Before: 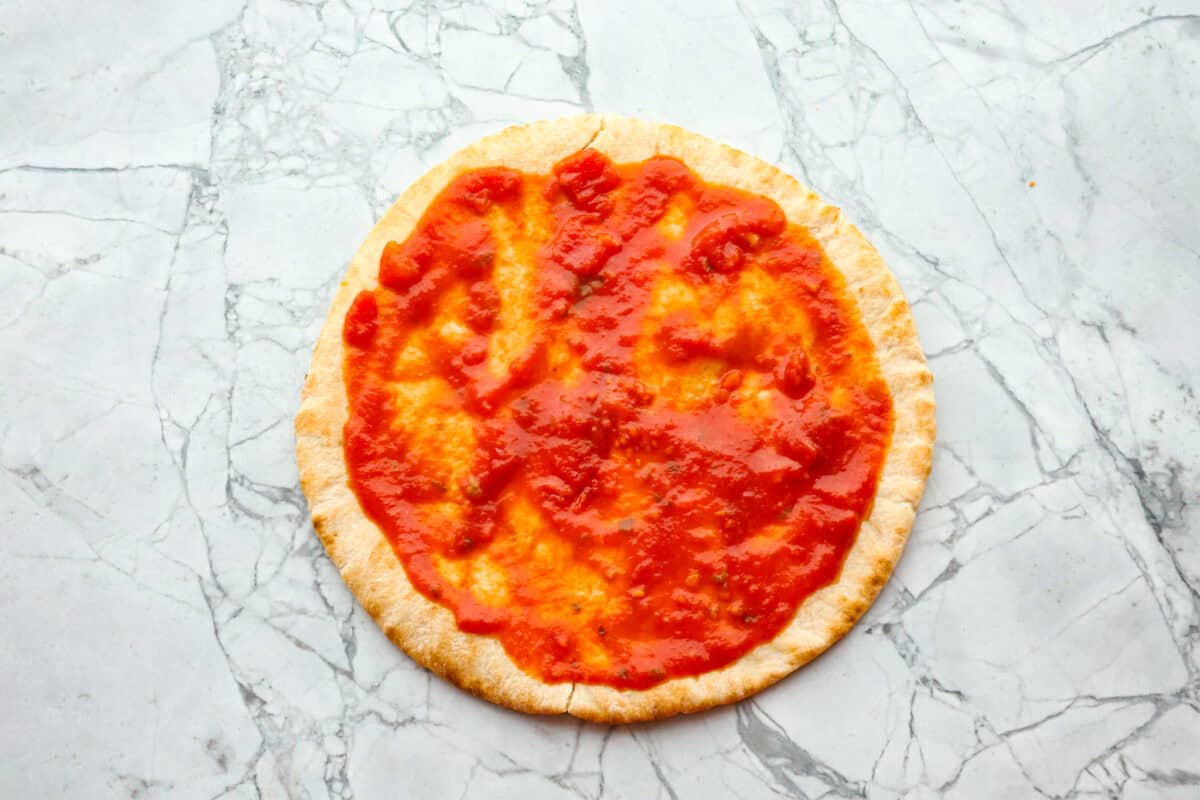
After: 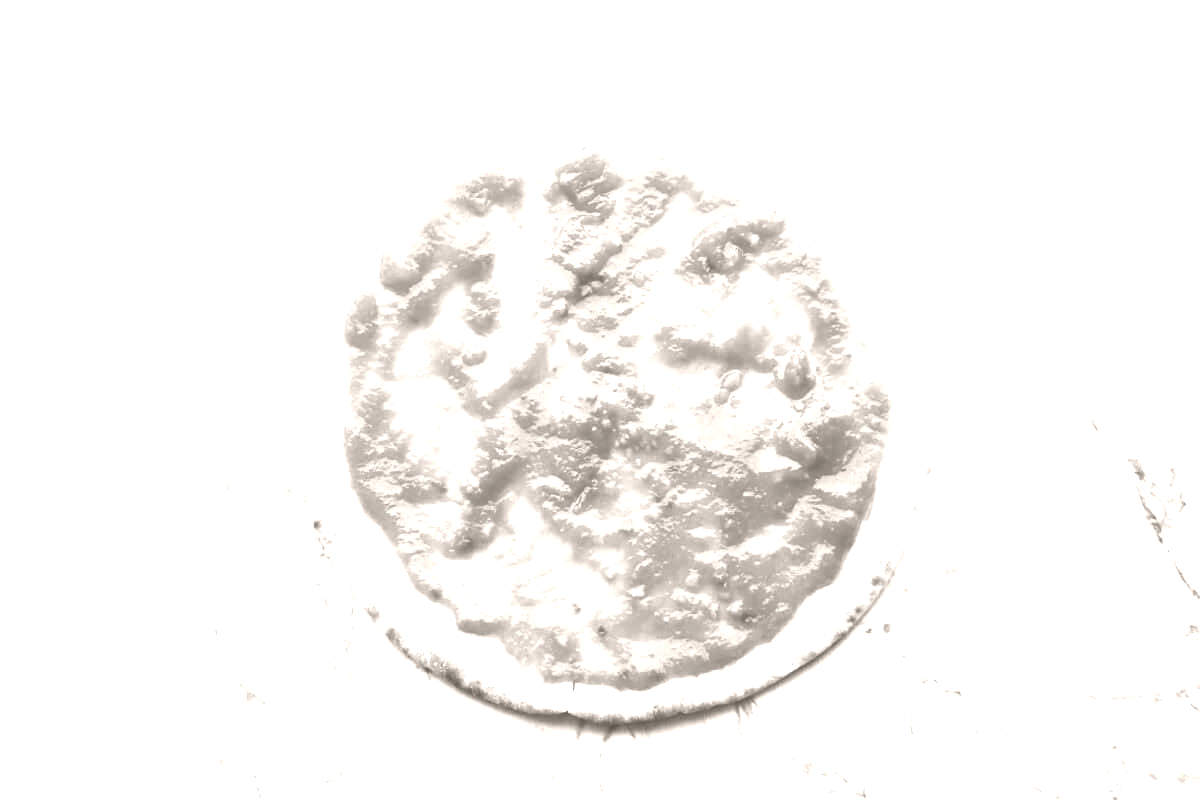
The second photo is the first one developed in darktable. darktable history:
colorize: hue 34.49°, saturation 35.33%, source mix 100%, lightness 55%, version 1
levels: levels [0.031, 0.5, 0.969]
contrast brightness saturation: contrast 0.28
